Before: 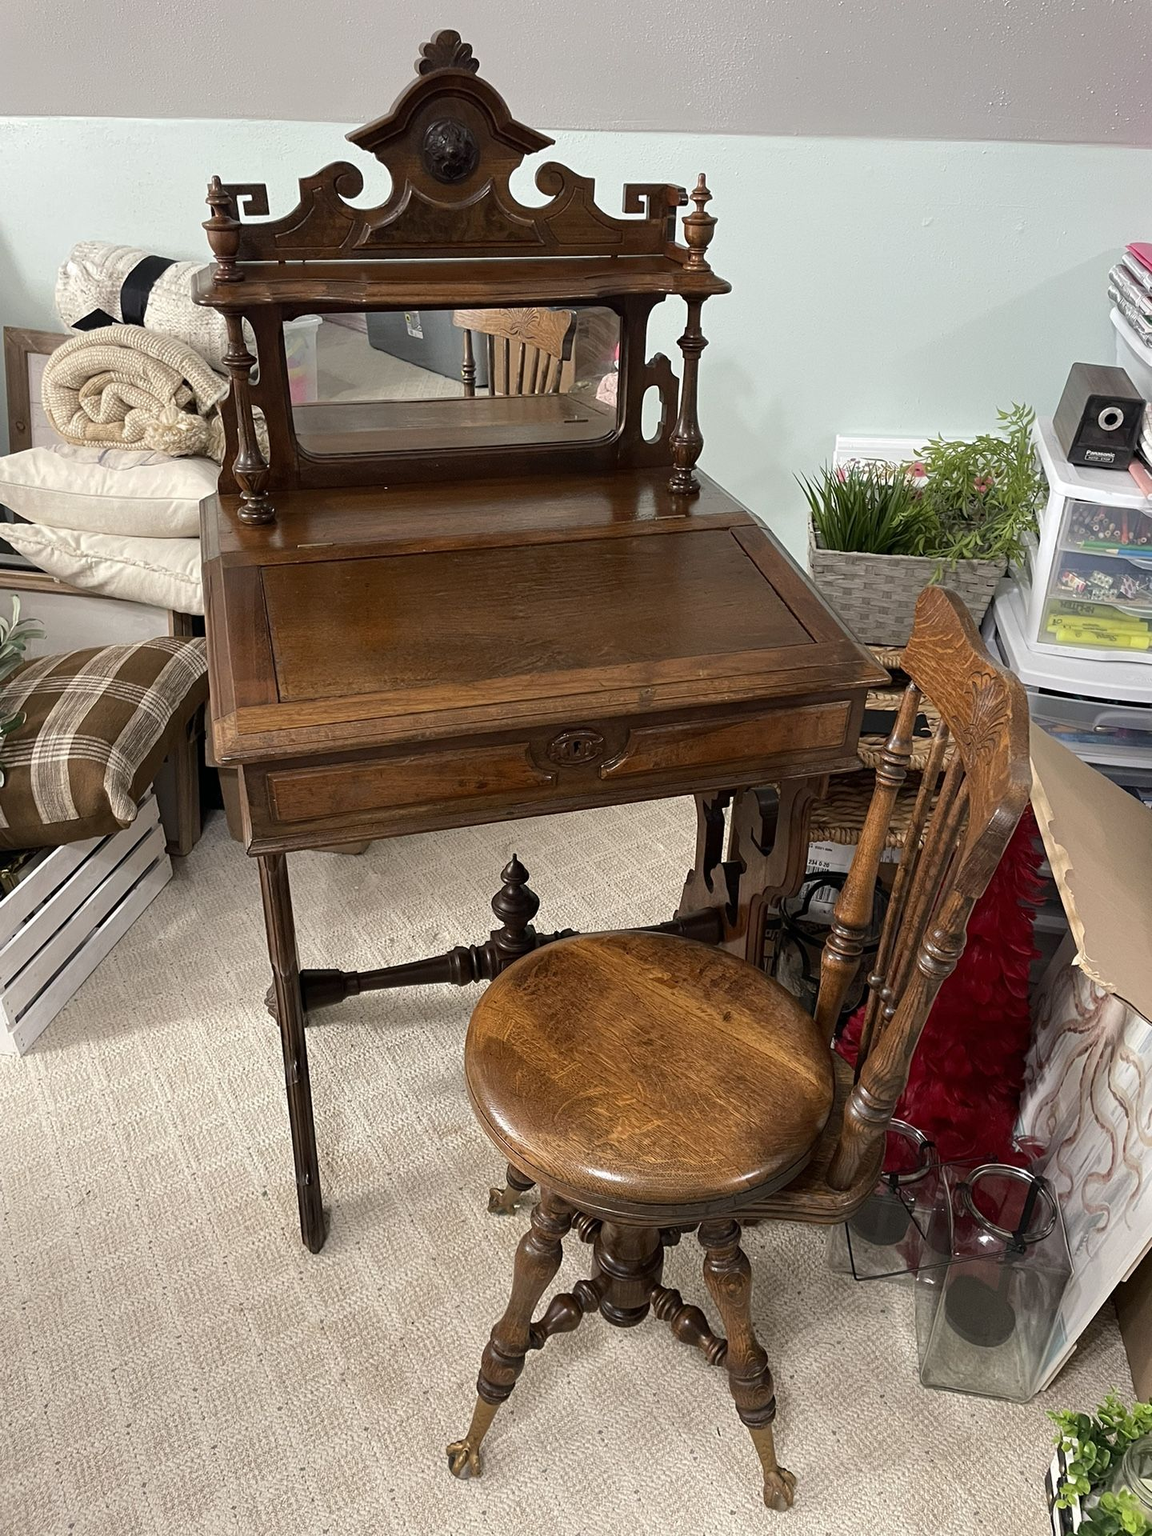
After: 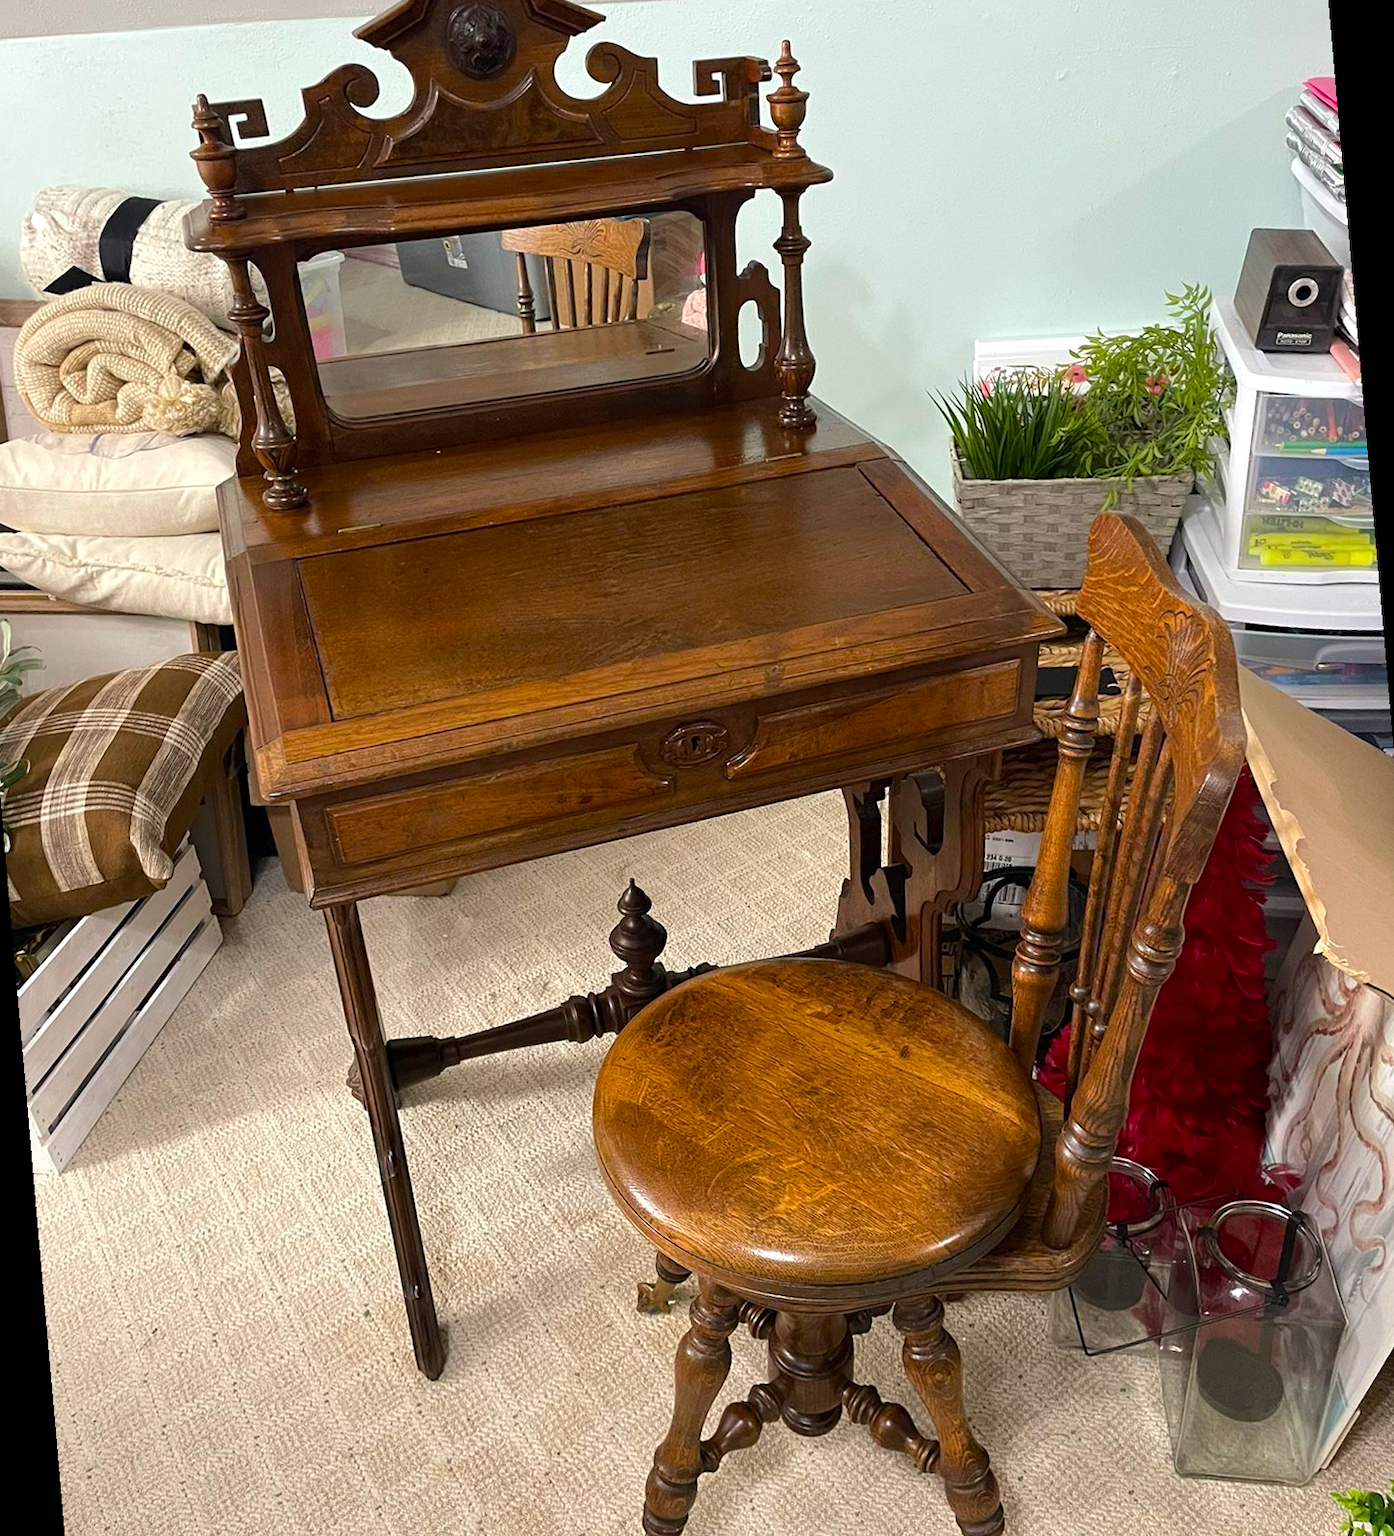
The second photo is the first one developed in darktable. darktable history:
rotate and perspective: rotation -5°, crop left 0.05, crop right 0.952, crop top 0.11, crop bottom 0.89
color balance rgb: perceptual saturation grading › global saturation 20%, global vibrance 20%
exposure: exposure 0.178 EV, compensate exposure bias true, compensate highlight preservation false
